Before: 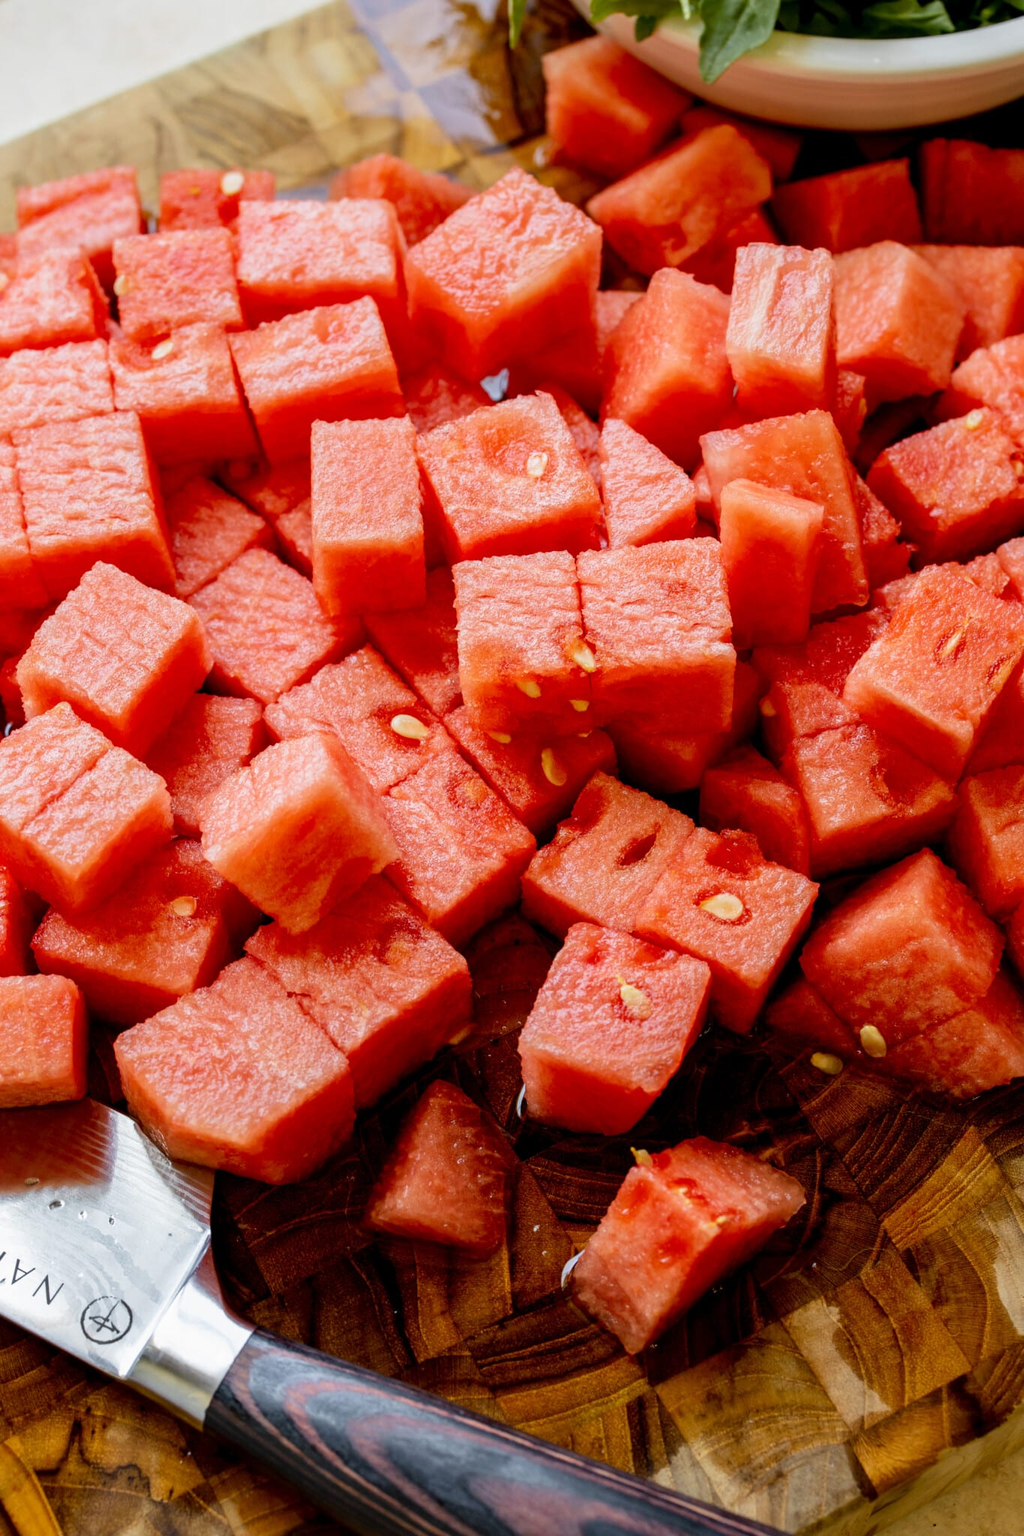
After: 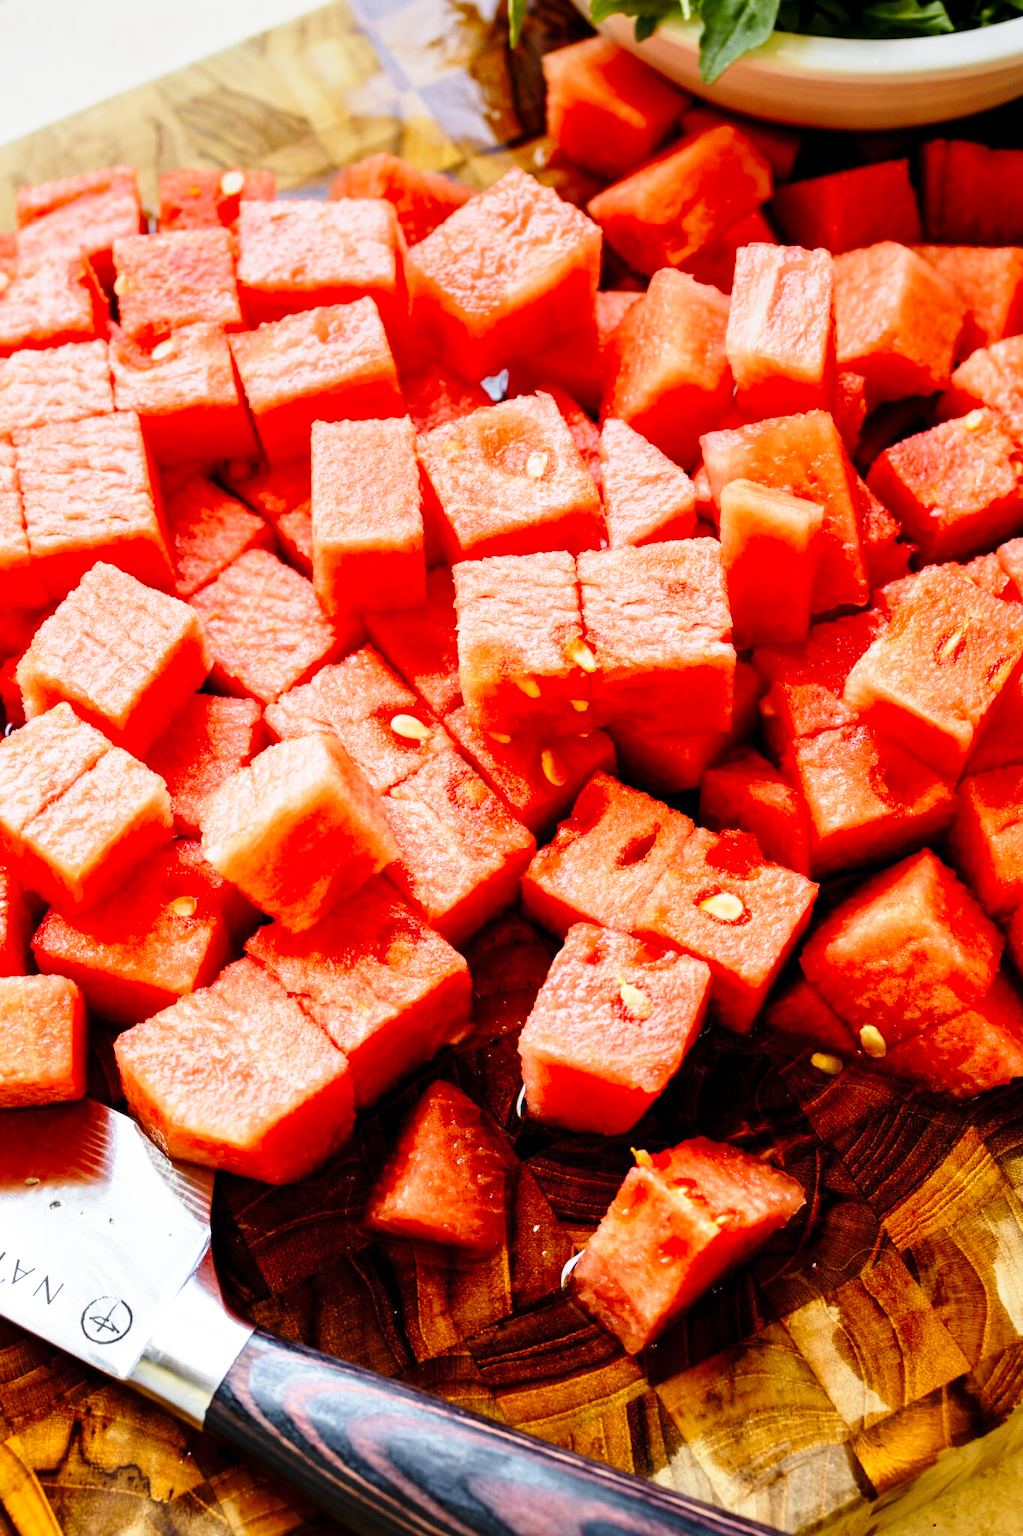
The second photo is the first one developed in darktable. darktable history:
graduated density: on, module defaults
base curve: curves: ch0 [(0, 0) (0.026, 0.03) (0.109, 0.232) (0.351, 0.748) (0.669, 0.968) (1, 1)], preserve colors none
